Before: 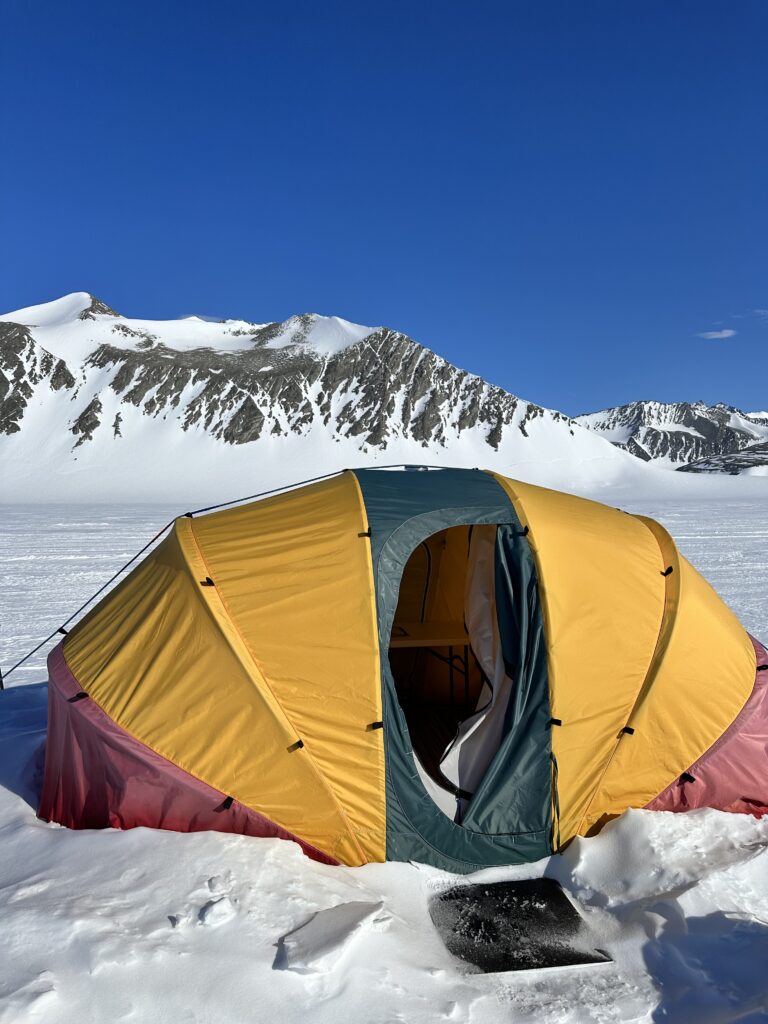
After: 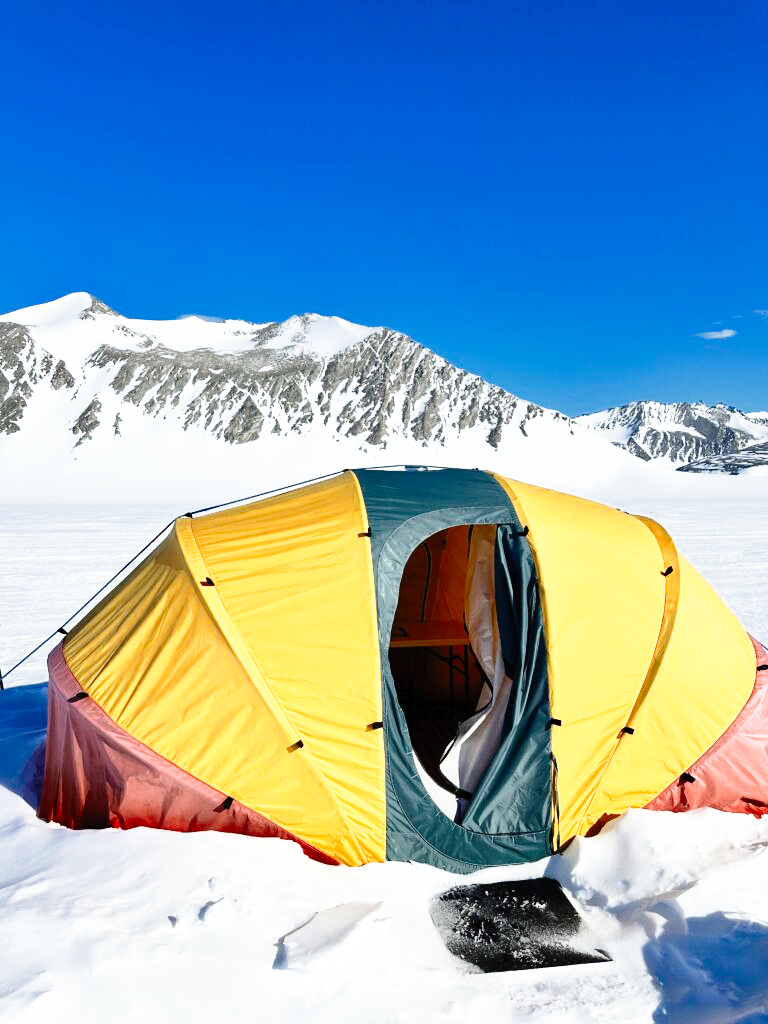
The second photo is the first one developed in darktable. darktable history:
base curve: curves: ch0 [(0, 0) (0.012, 0.01) (0.073, 0.168) (0.31, 0.711) (0.645, 0.957) (1, 1)], preserve colors none
contrast brightness saturation: contrast 0.2, brightness 0.16, saturation 0.22
color zones: curves: ch0 [(0, 0.5) (0.125, 0.4) (0.25, 0.5) (0.375, 0.4) (0.5, 0.4) (0.625, 0.35) (0.75, 0.35) (0.875, 0.5)]; ch1 [(0, 0.35) (0.125, 0.45) (0.25, 0.35) (0.375, 0.35) (0.5, 0.35) (0.625, 0.35) (0.75, 0.45) (0.875, 0.35)]; ch2 [(0, 0.6) (0.125, 0.5) (0.25, 0.5) (0.375, 0.6) (0.5, 0.6) (0.625, 0.5) (0.75, 0.5) (0.875, 0.5)]
